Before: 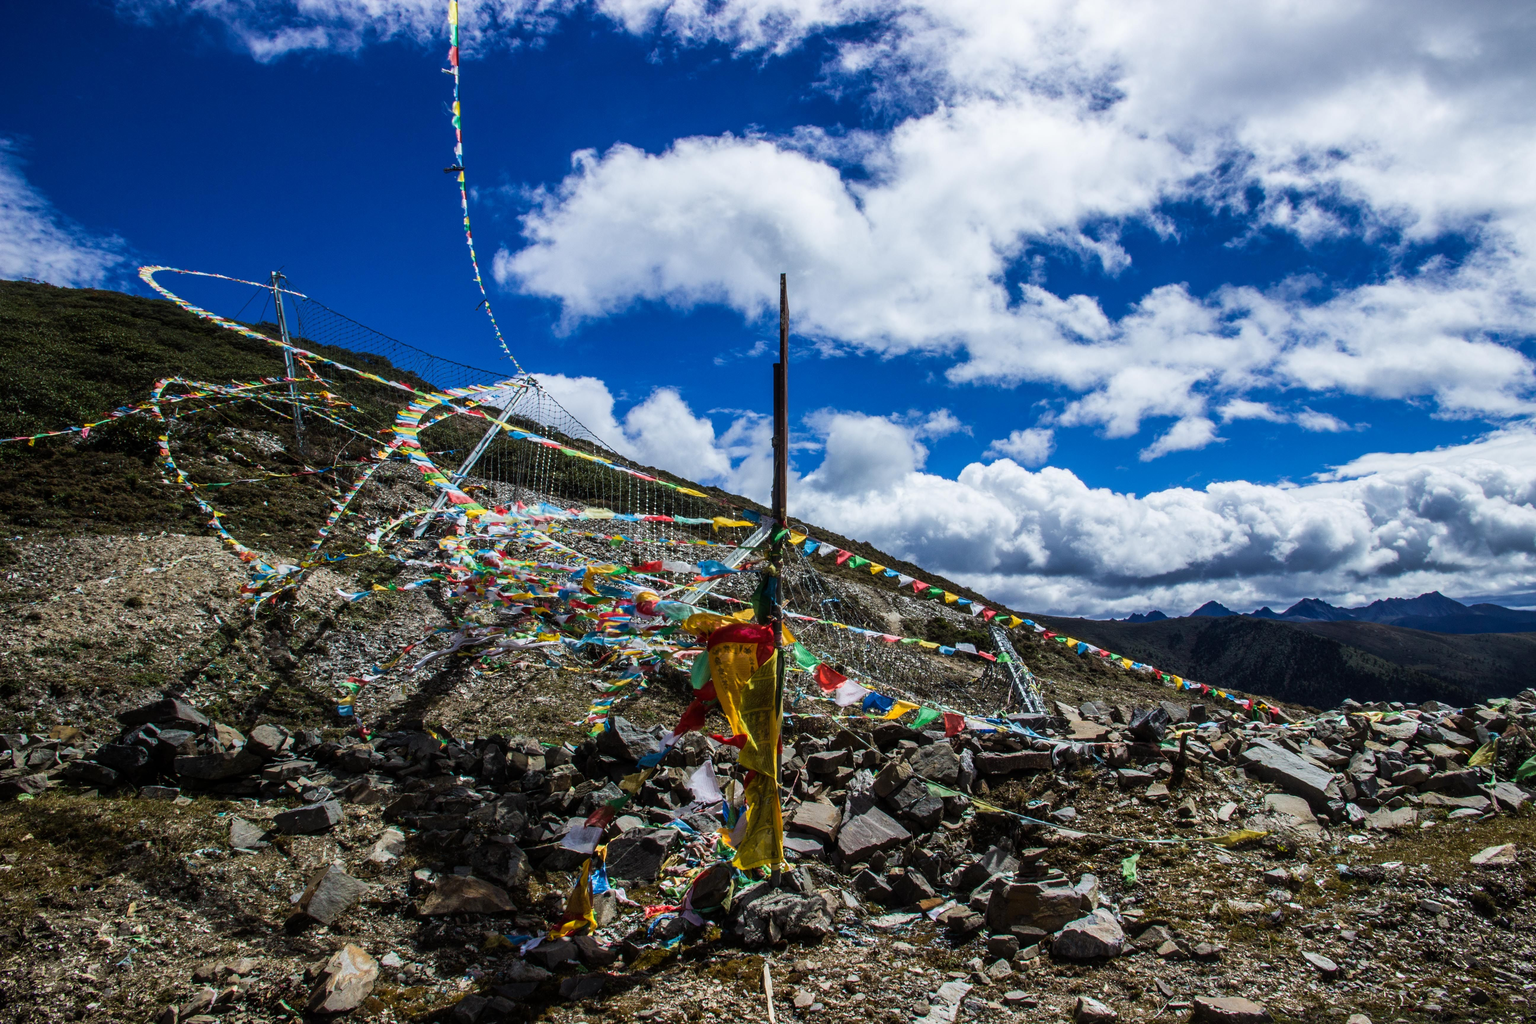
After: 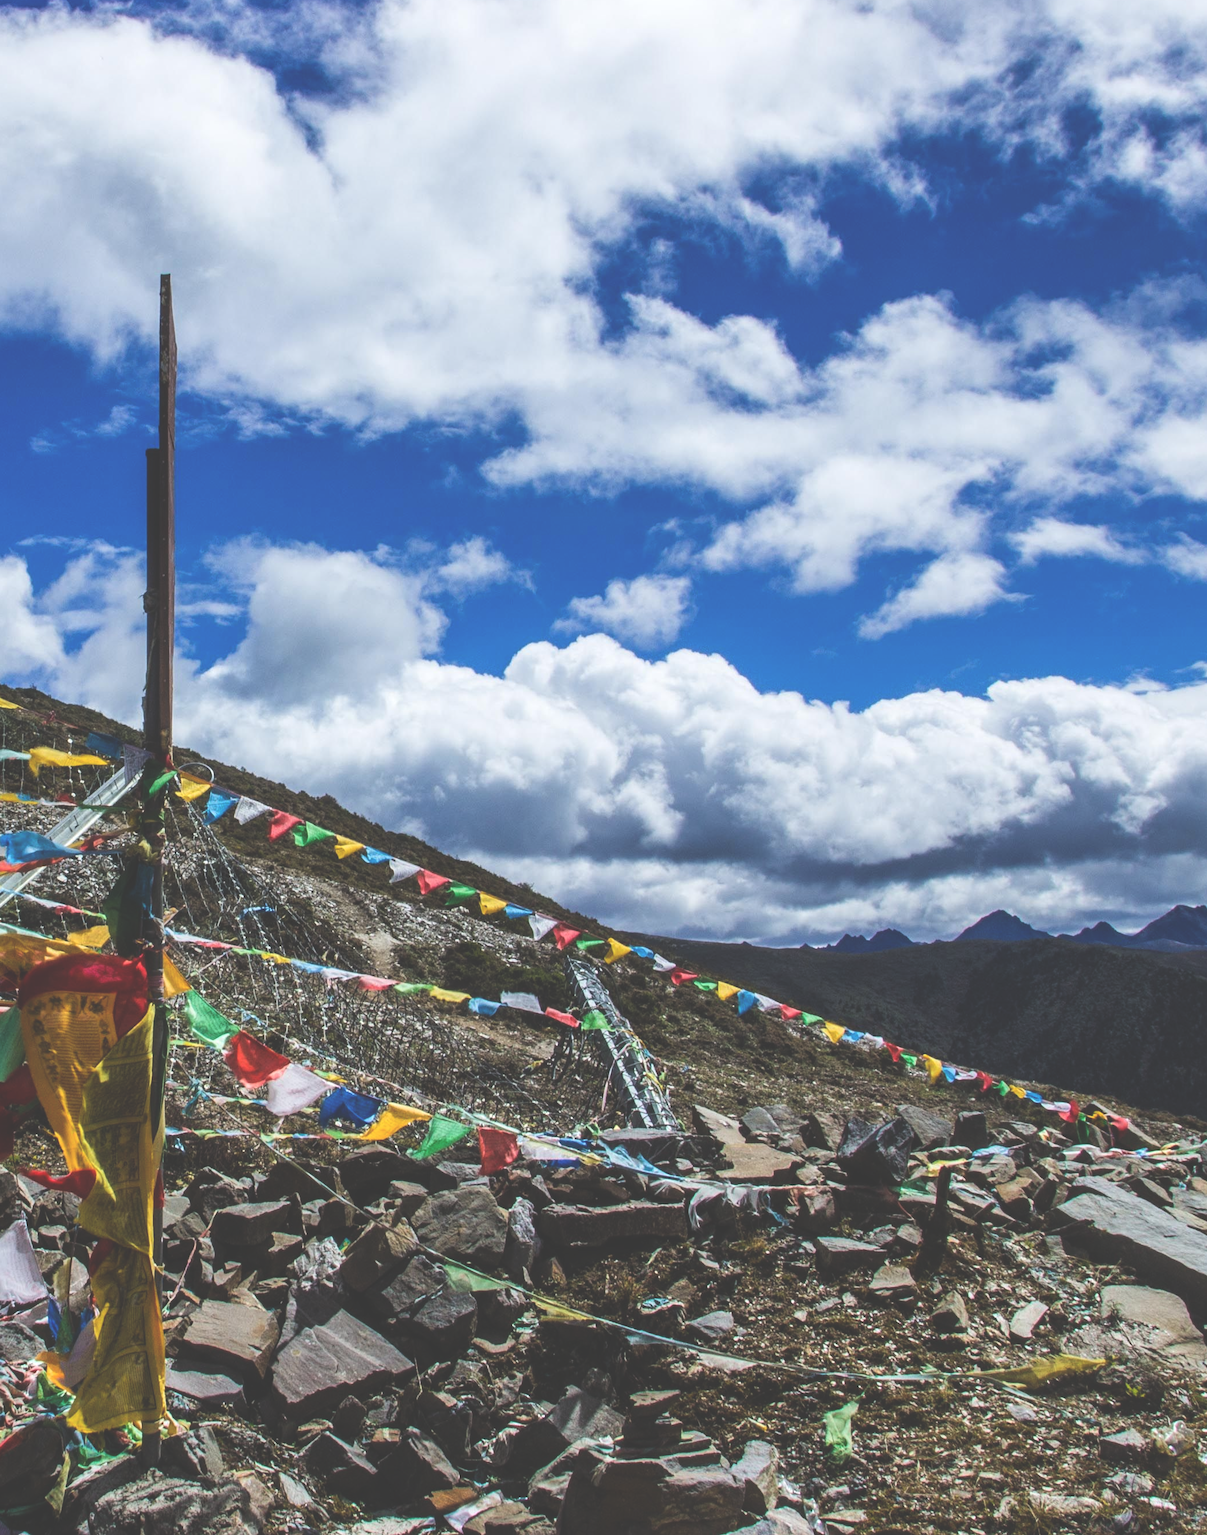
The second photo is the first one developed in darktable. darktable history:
exposure: black level correction -0.039, exposure 0.063 EV, compensate exposure bias true, compensate highlight preservation false
crop: left 45.46%, top 12.954%, right 14.086%, bottom 9.825%
